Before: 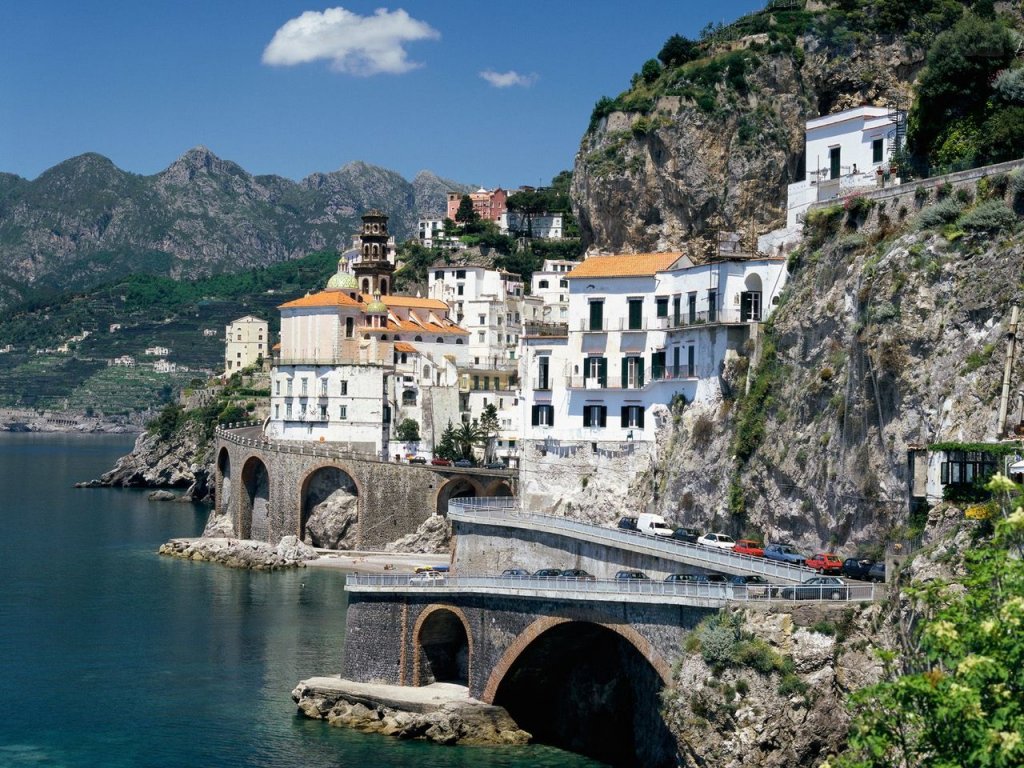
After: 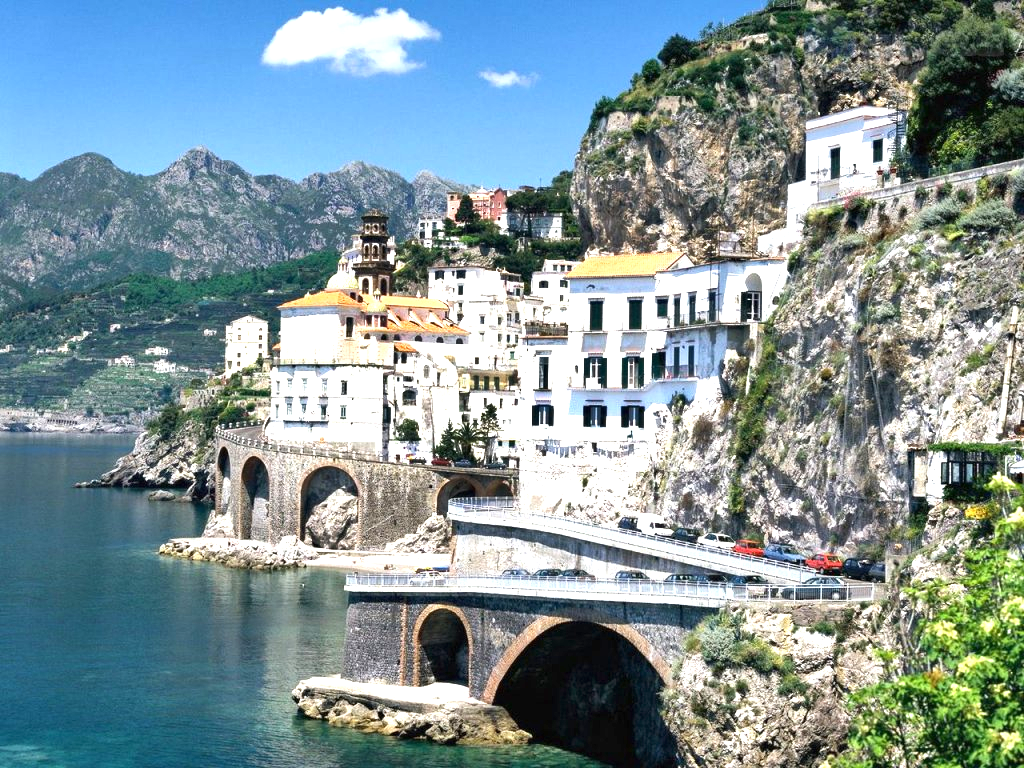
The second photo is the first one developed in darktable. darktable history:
shadows and highlights: white point adjustment 1, soften with gaussian
exposure: black level correction 0, exposure 1.2 EV, compensate highlight preservation false
